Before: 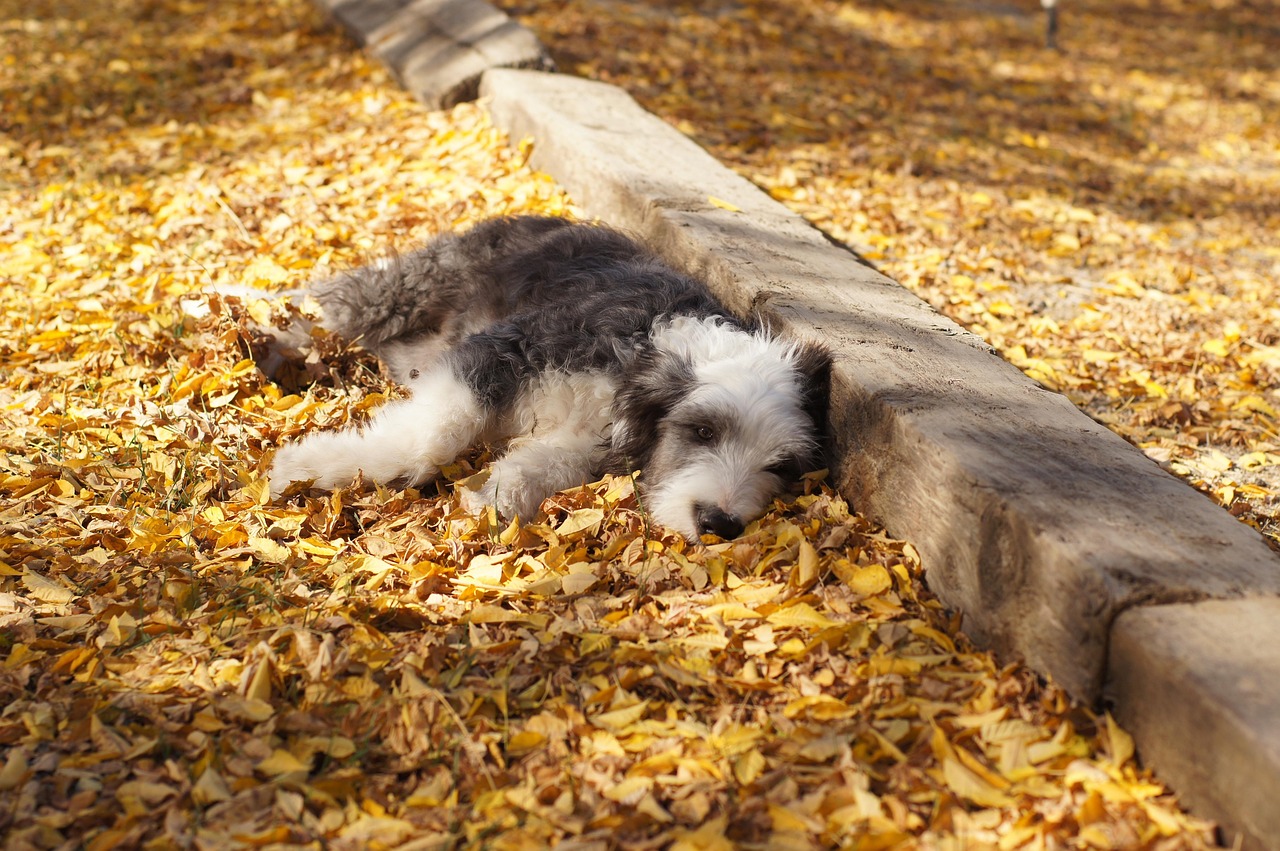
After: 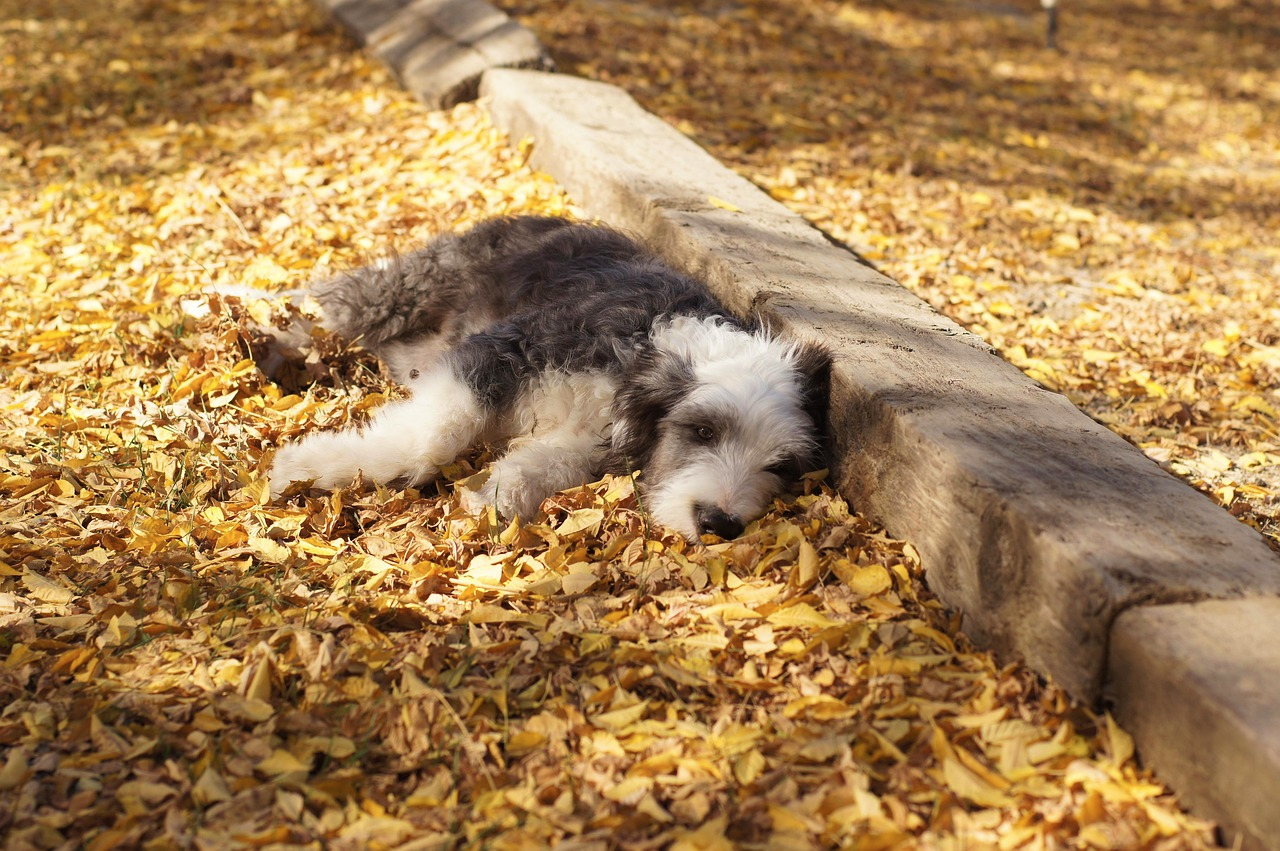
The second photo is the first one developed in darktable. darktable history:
contrast brightness saturation: saturation -0.09
velvia: on, module defaults
